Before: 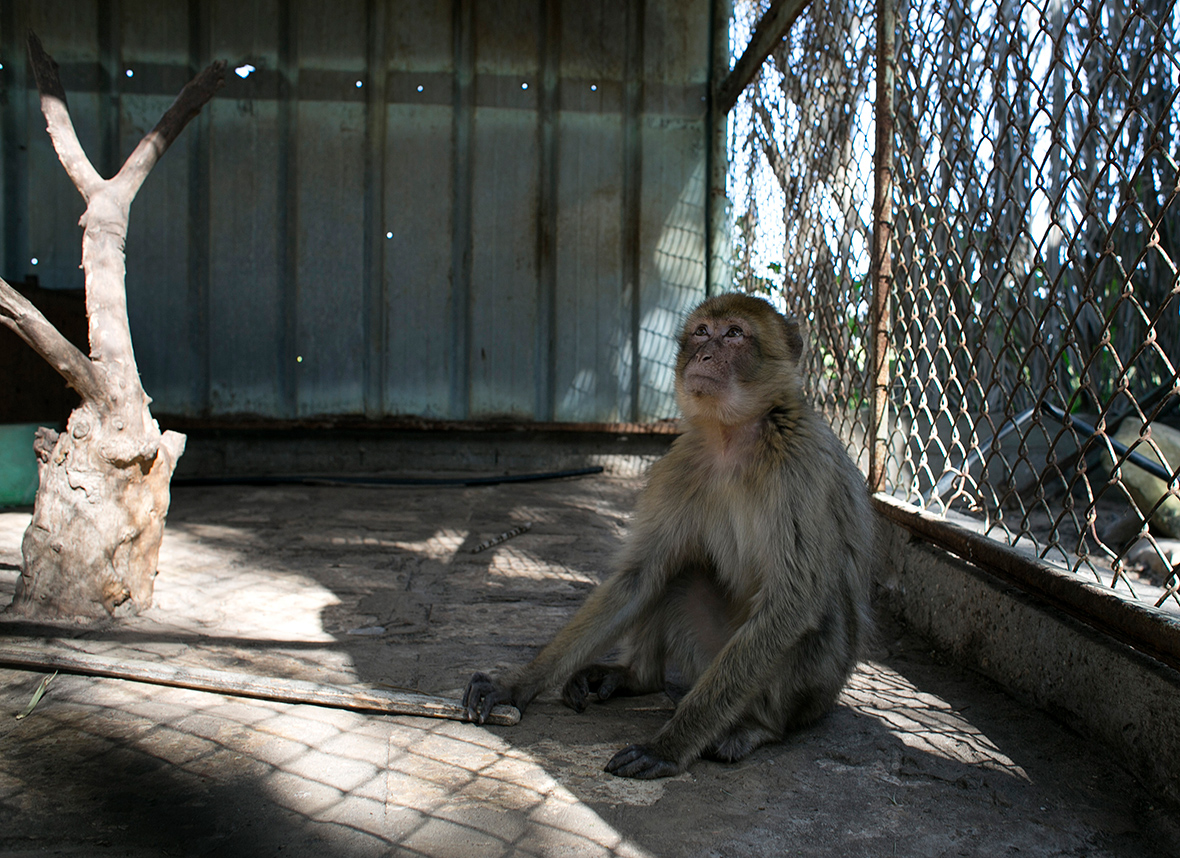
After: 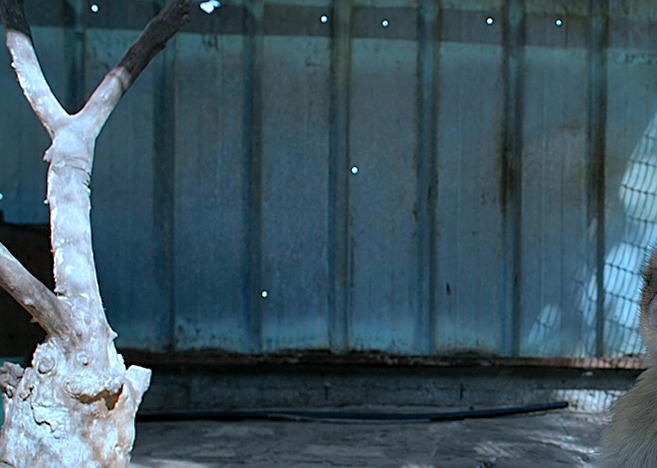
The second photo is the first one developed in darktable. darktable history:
shadows and highlights: on, module defaults
crop and rotate: left 3.029%, top 7.592%, right 41.269%, bottom 37.756%
sharpen: on, module defaults
color calibration: x 0.395, y 0.386, temperature 3683.28 K
